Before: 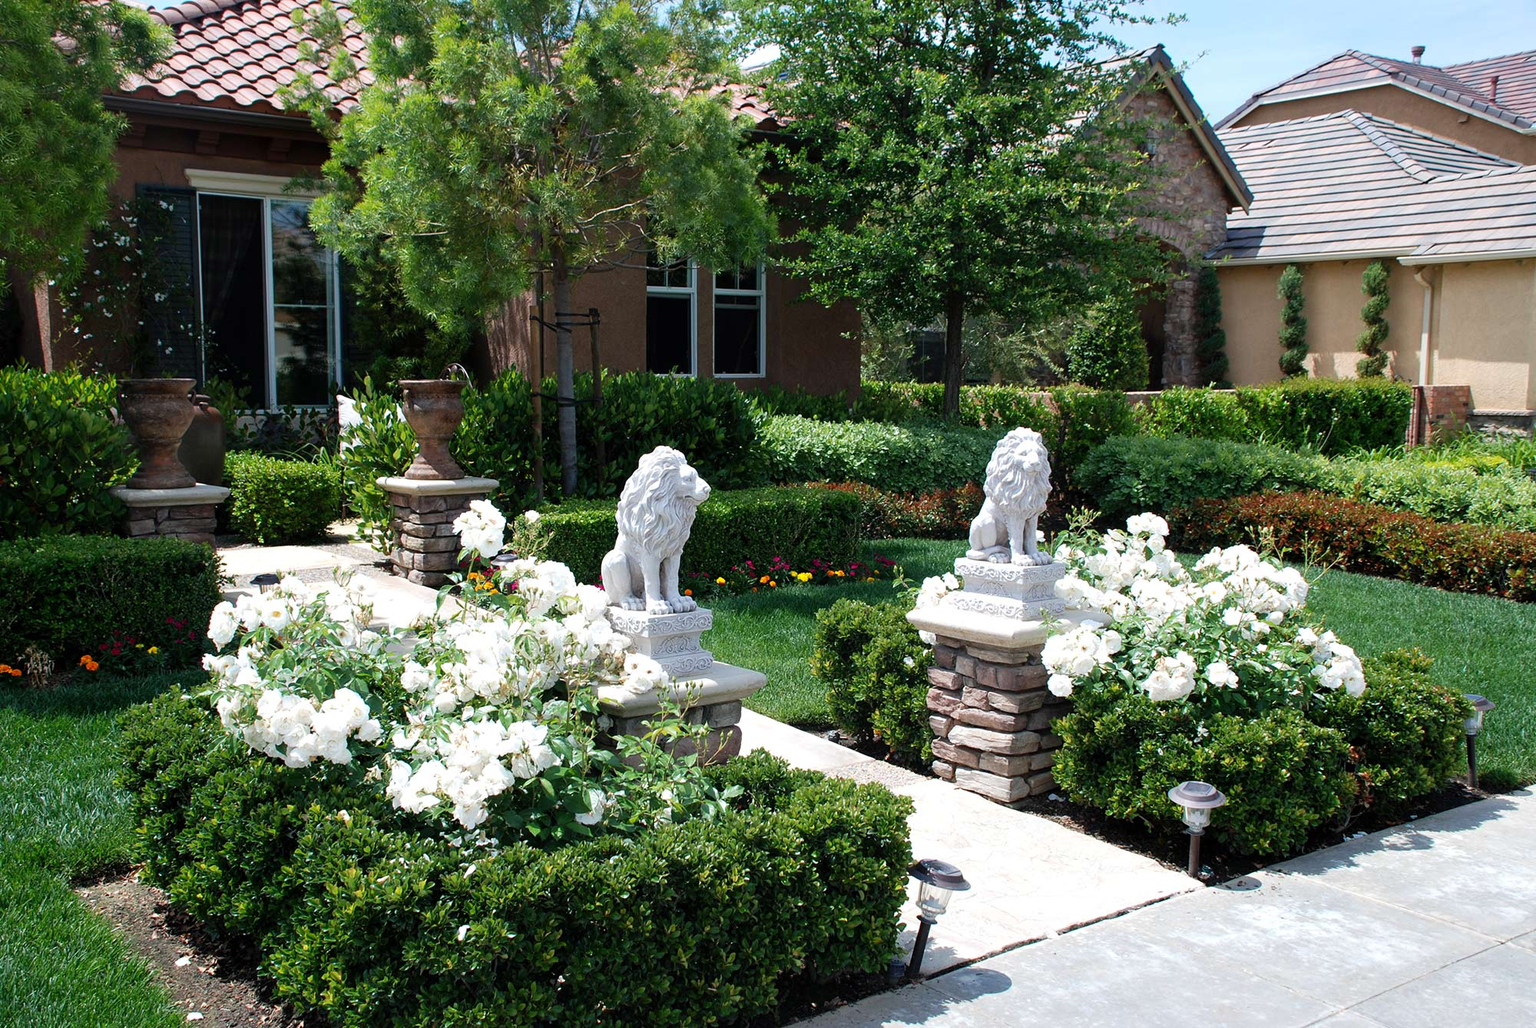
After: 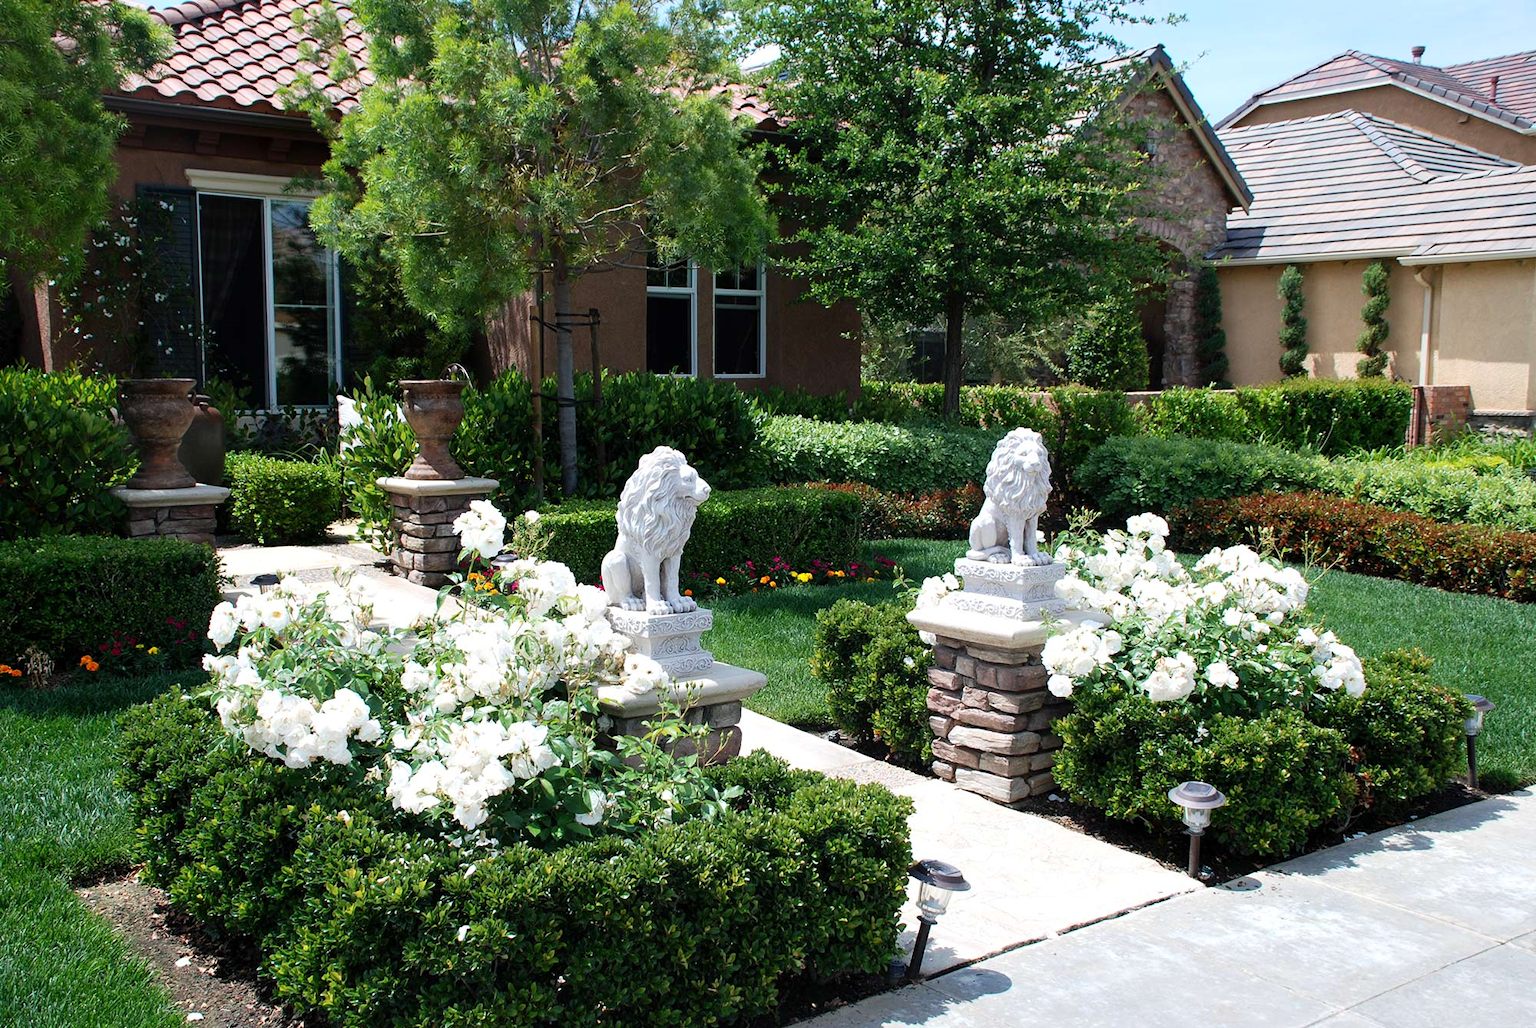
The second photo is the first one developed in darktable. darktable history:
contrast brightness saturation: contrast 0.098, brightness 0.024, saturation 0.016
